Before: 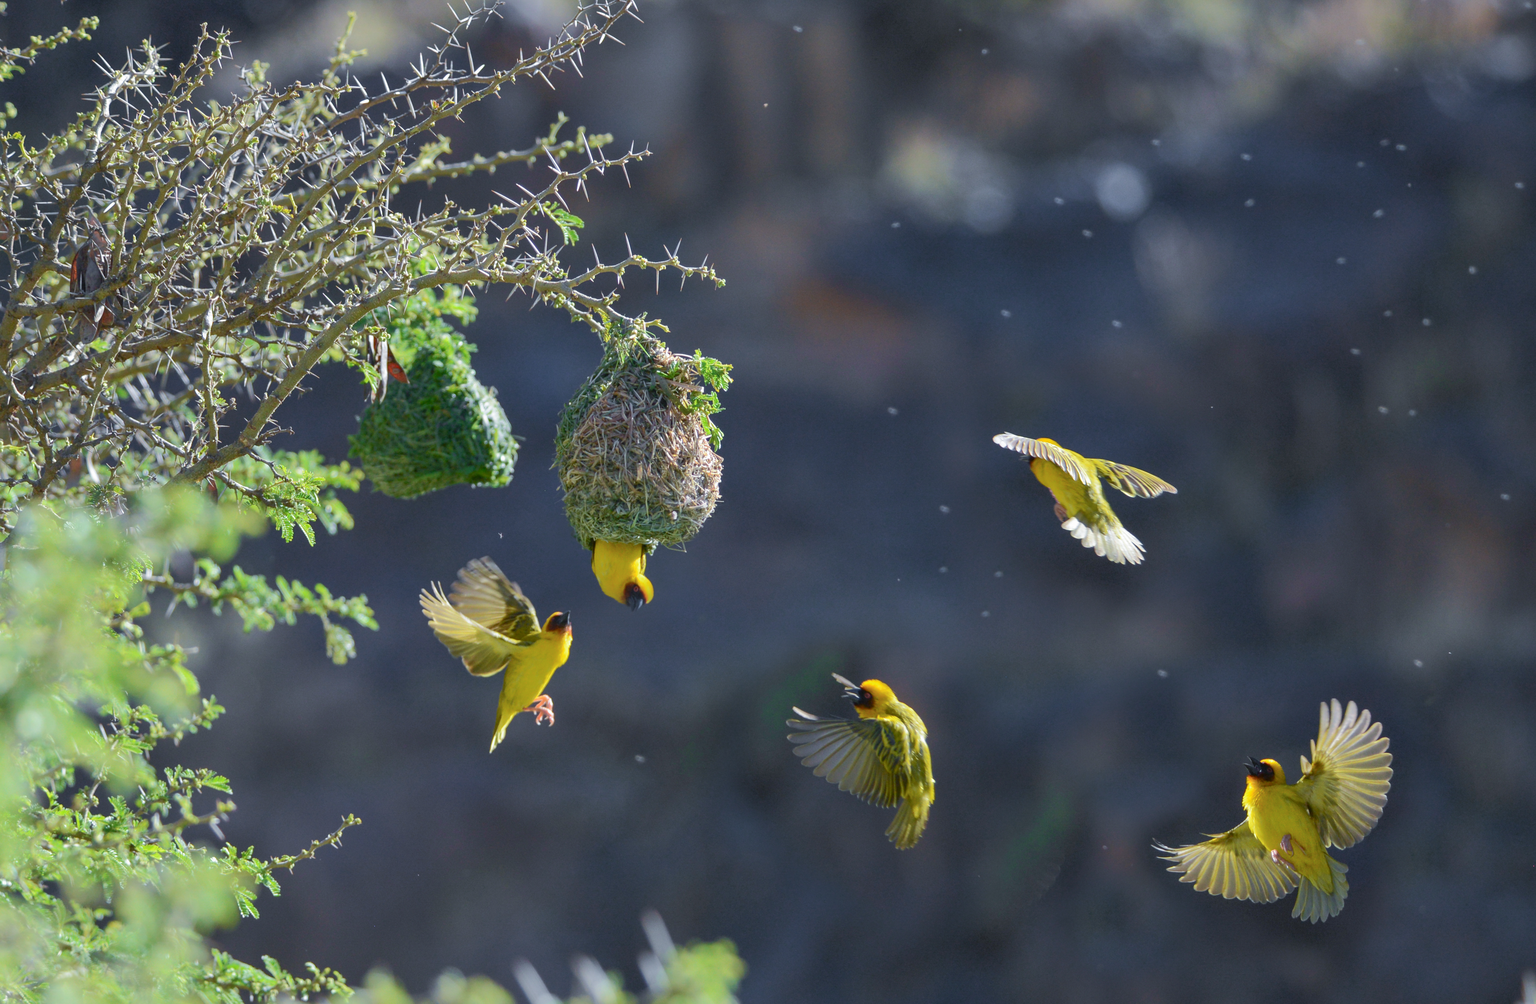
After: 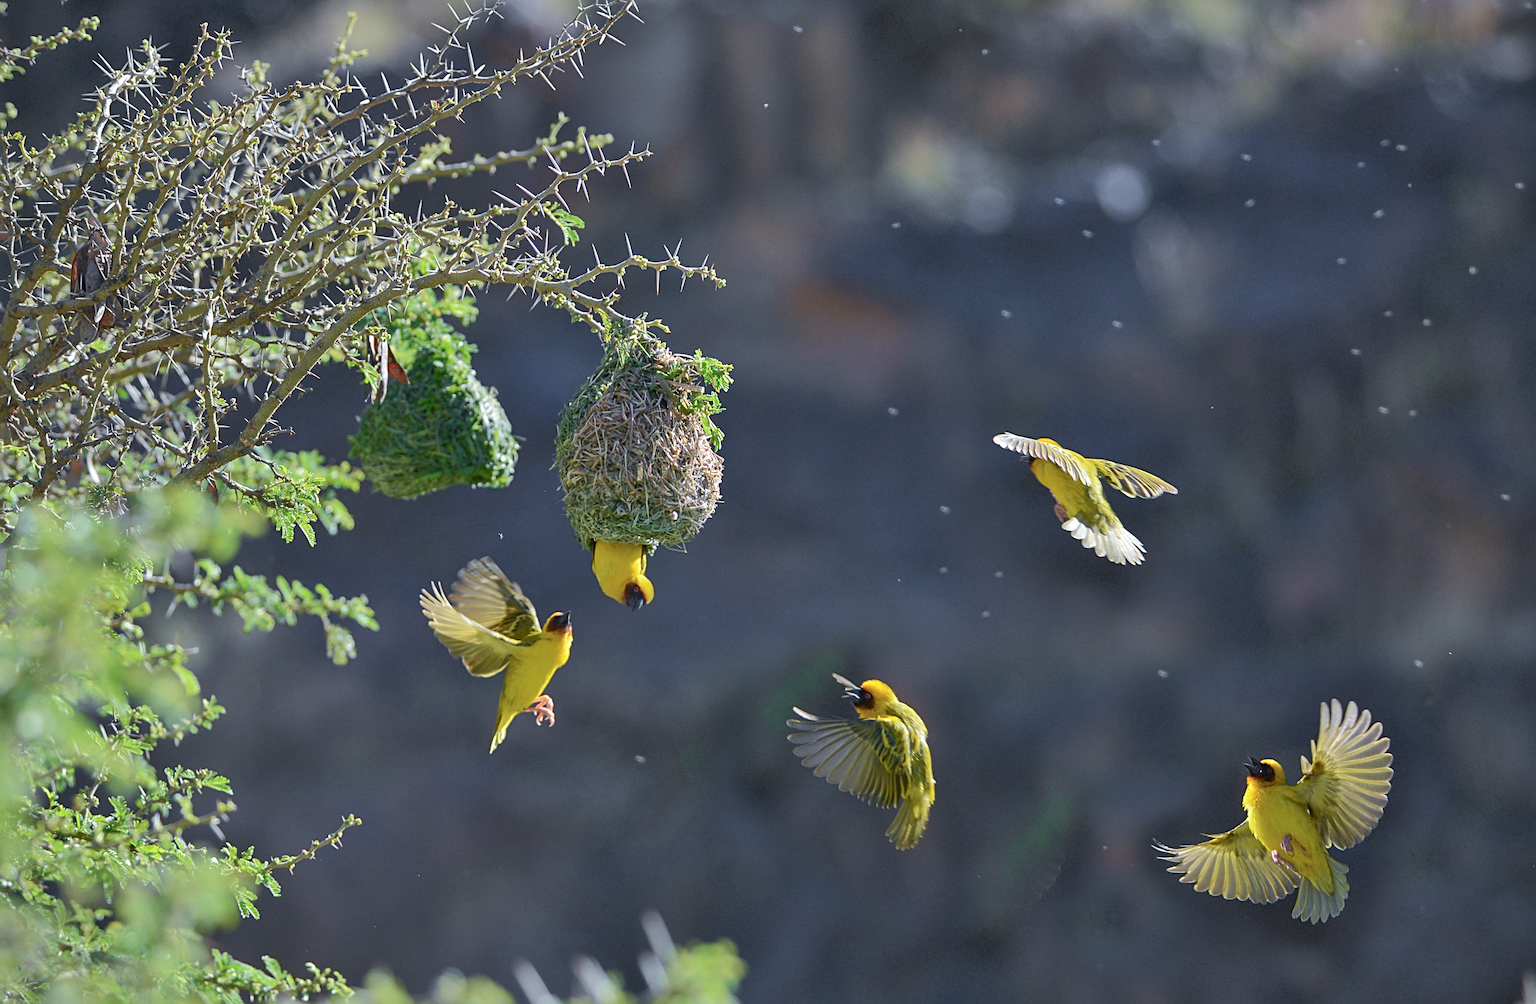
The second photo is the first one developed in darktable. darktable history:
shadows and highlights: shadows 39.22, highlights -55.8, low approximation 0.01, soften with gaussian
contrast brightness saturation: saturation -0.06
sharpen: radius 4.907
vignetting: fall-off start 99.17%
